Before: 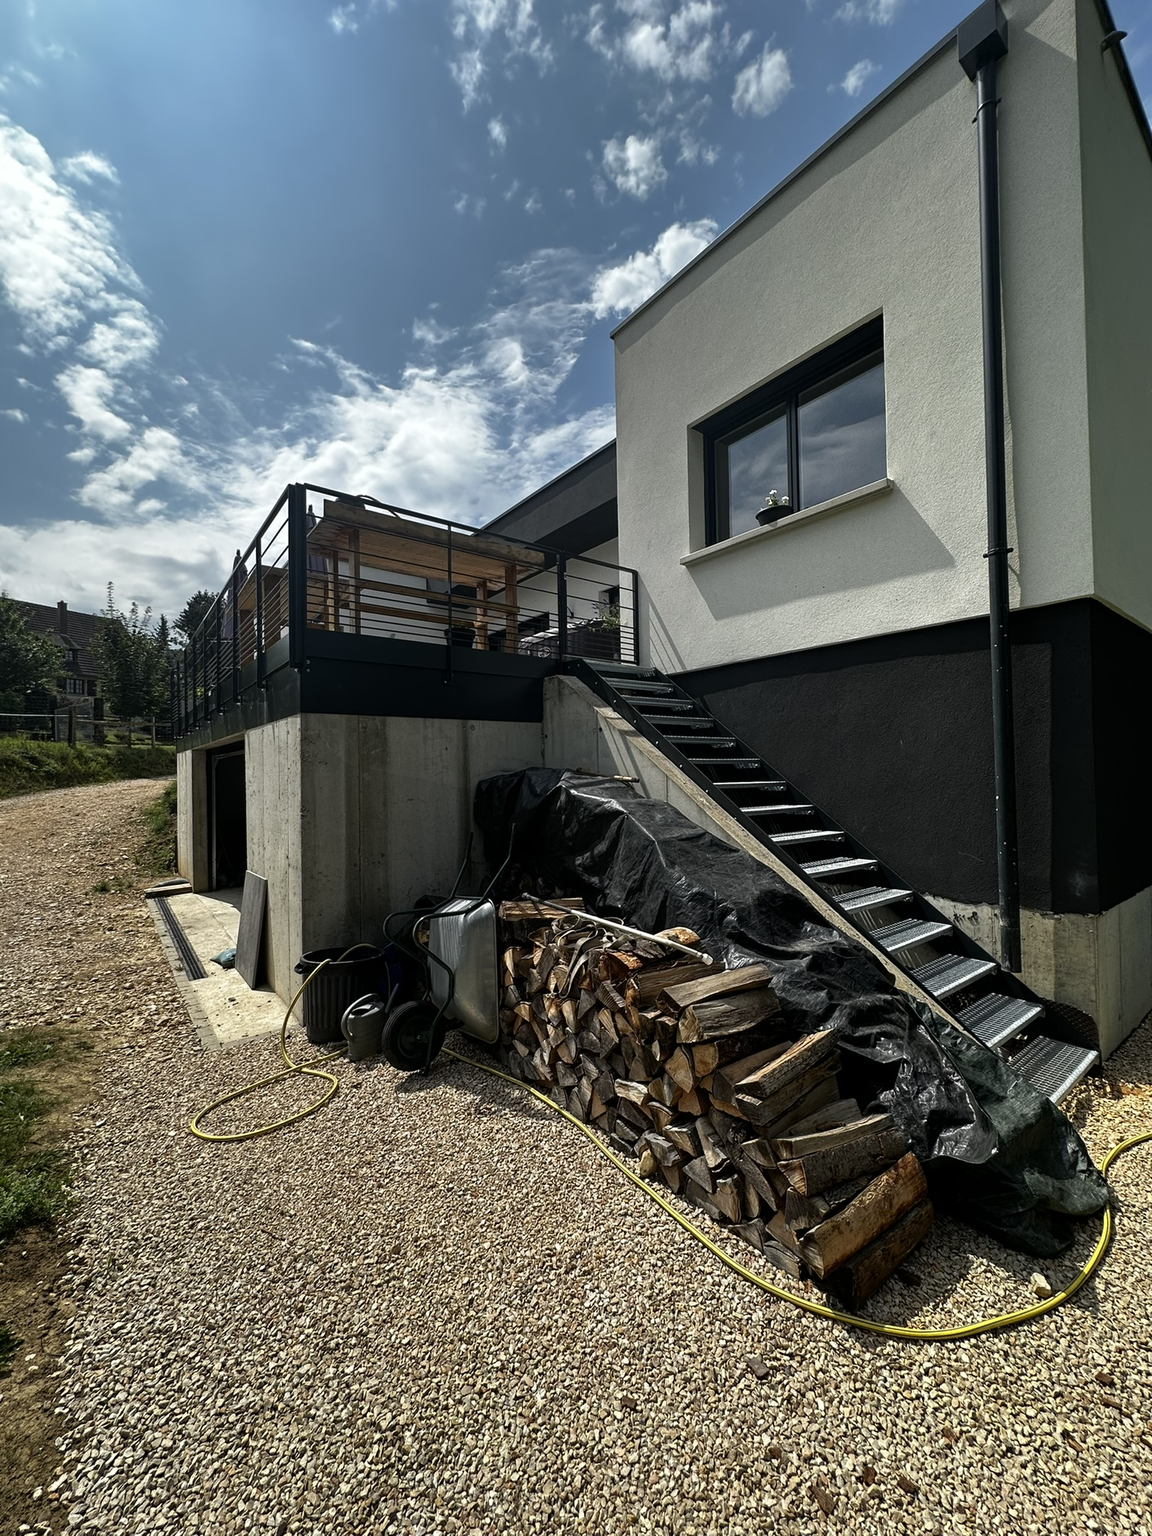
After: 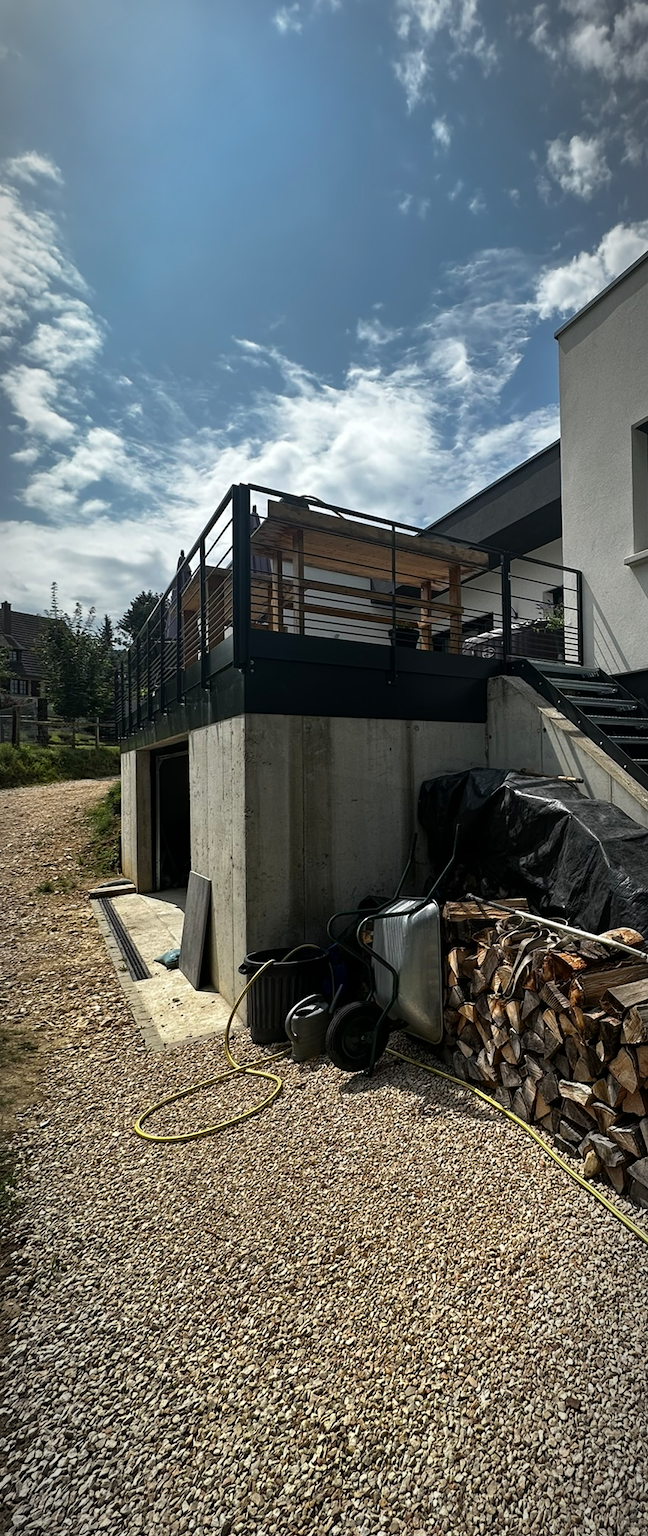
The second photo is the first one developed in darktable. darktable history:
crop: left 4.939%, right 38.78%
vignetting: fall-off start 86.25%, automatic ratio true
